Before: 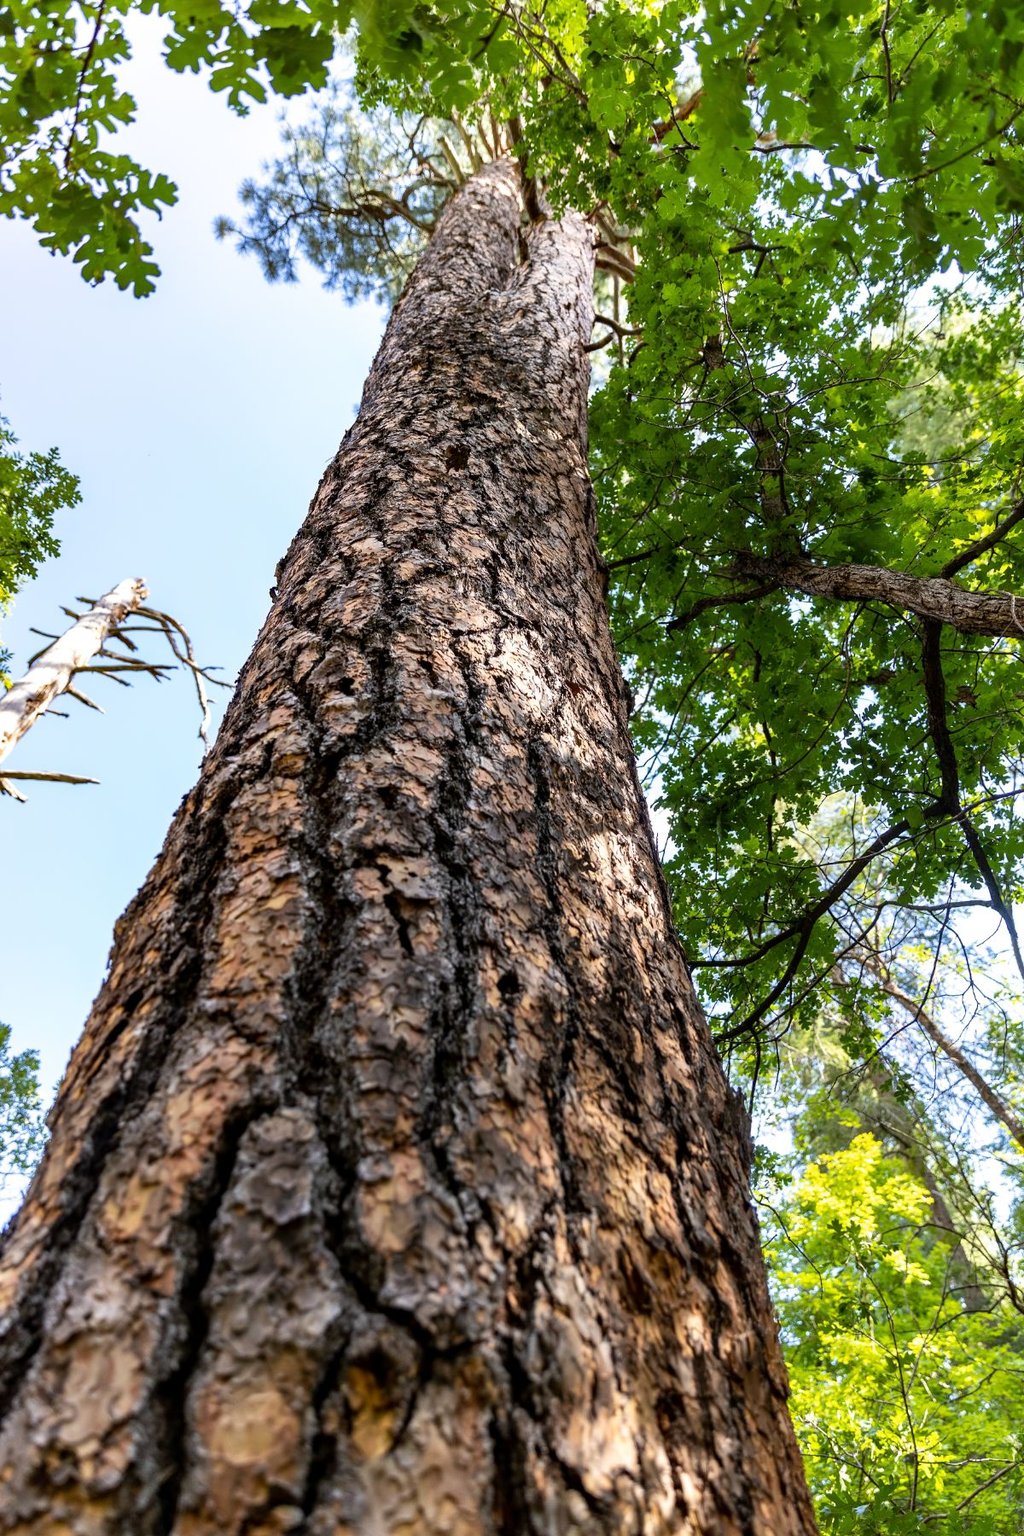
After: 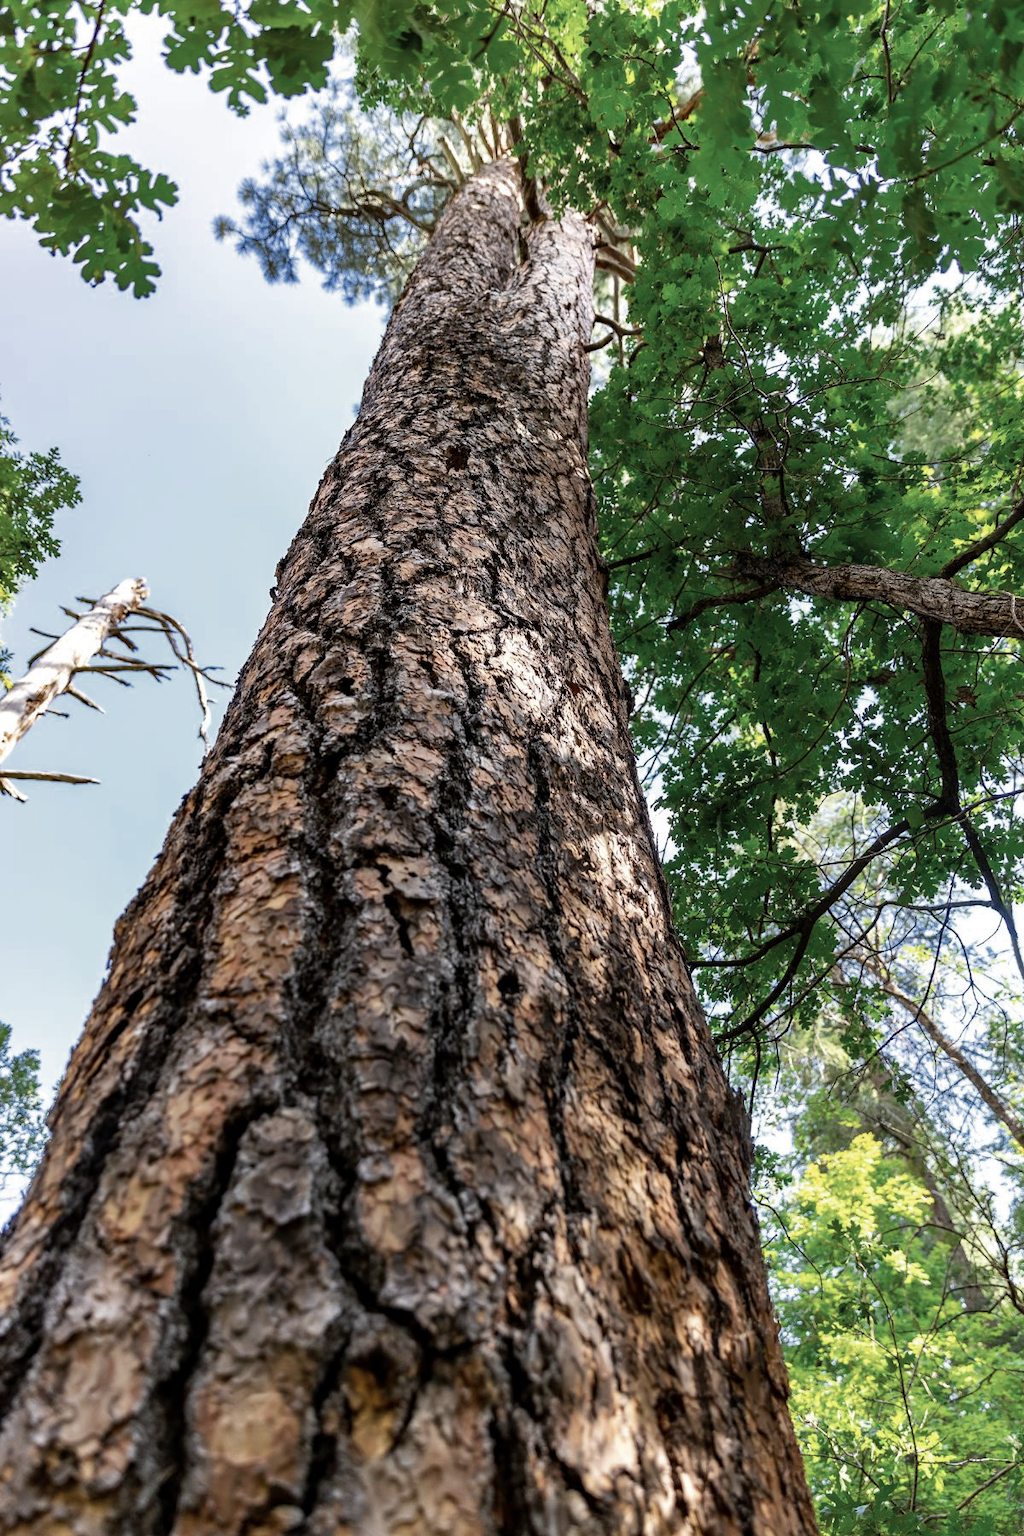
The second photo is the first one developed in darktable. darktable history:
contrast brightness saturation: saturation -0.053
color zones: curves: ch0 [(0, 0.5) (0.125, 0.4) (0.25, 0.5) (0.375, 0.4) (0.5, 0.4) (0.625, 0.35) (0.75, 0.35) (0.875, 0.5)]; ch1 [(0, 0.35) (0.125, 0.45) (0.25, 0.35) (0.375, 0.35) (0.5, 0.35) (0.625, 0.35) (0.75, 0.45) (0.875, 0.35)]; ch2 [(0, 0.6) (0.125, 0.5) (0.25, 0.5) (0.375, 0.6) (0.5, 0.6) (0.625, 0.5) (0.75, 0.5) (0.875, 0.5)]
